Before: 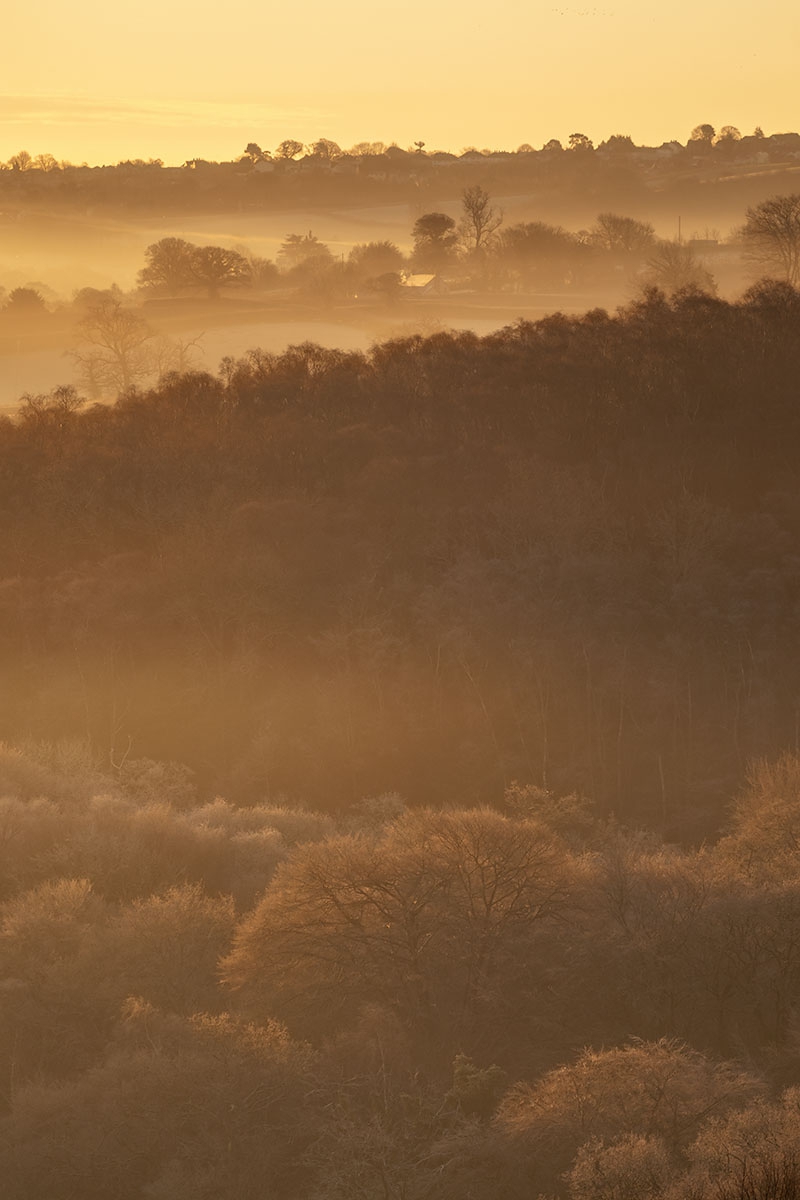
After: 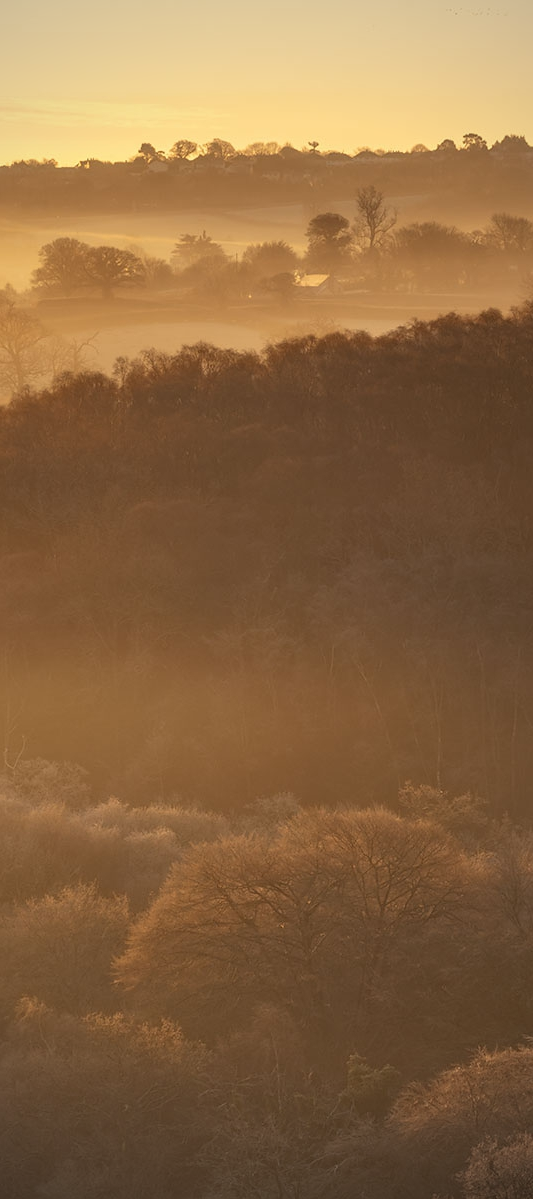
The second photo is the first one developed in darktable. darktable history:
crop and rotate: left 13.409%, right 19.924%
vignetting: unbound false
